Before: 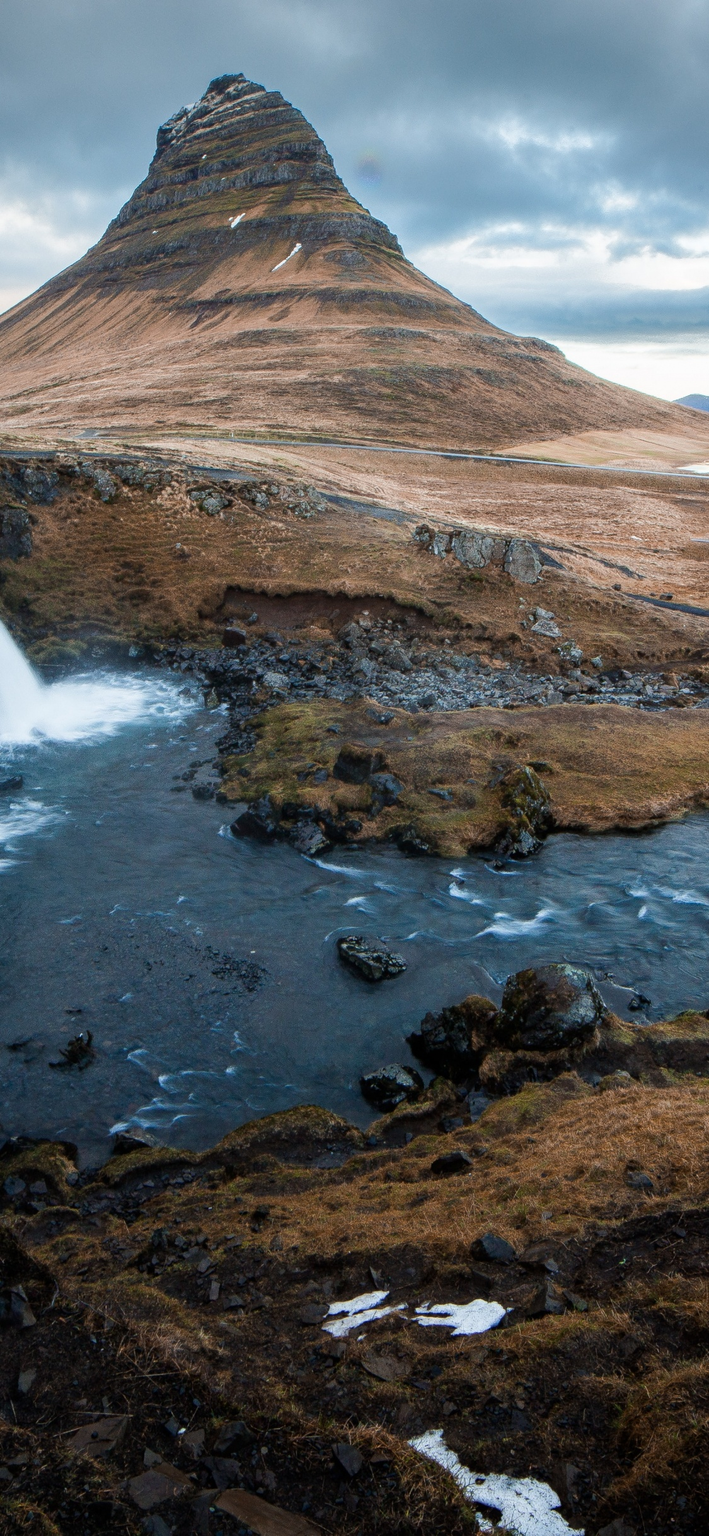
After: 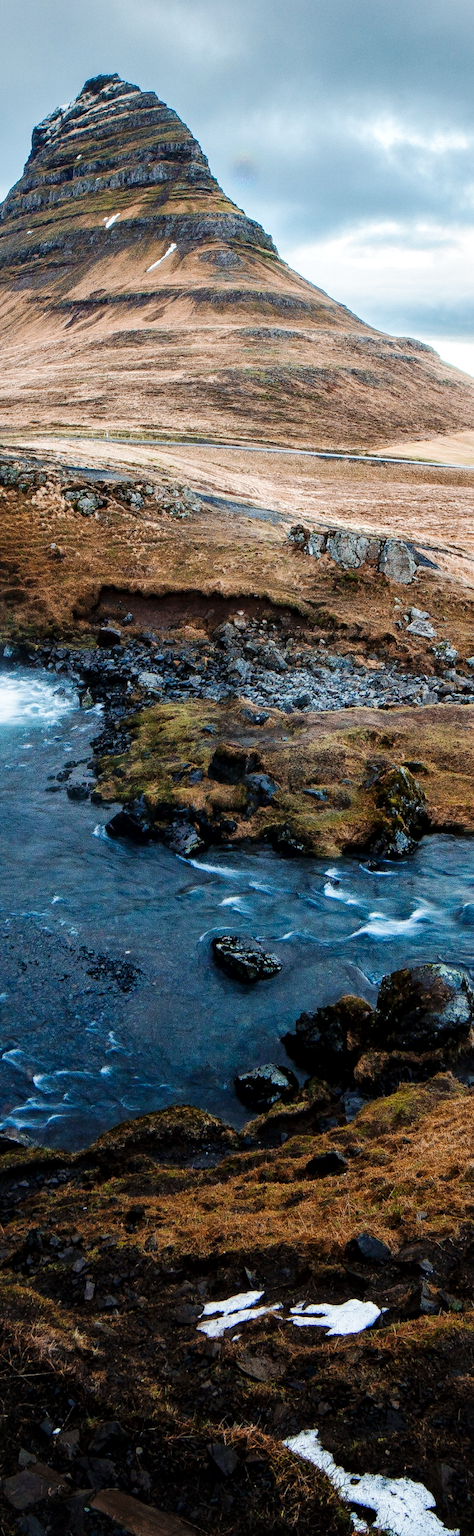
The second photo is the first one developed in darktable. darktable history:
base curve: curves: ch0 [(0, 0) (0.036, 0.025) (0.121, 0.166) (0.206, 0.329) (0.605, 0.79) (1, 1)], preserve colors none
crop and rotate: left 17.734%, right 15.305%
local contrast: mode bilateral grid, contrast 19, coarseness 50, detail 133%, midtone range 0.2
